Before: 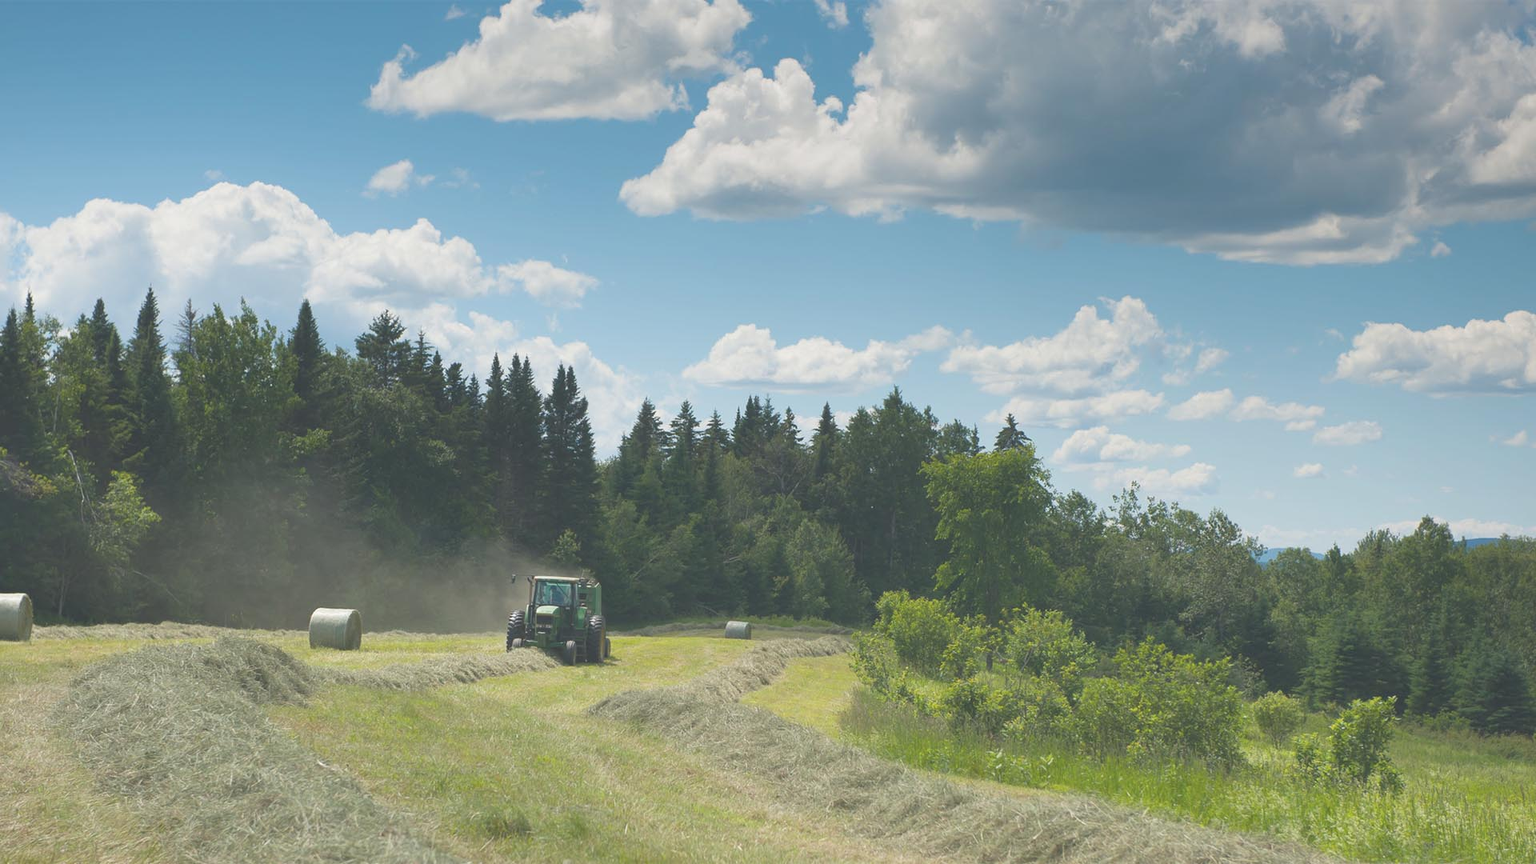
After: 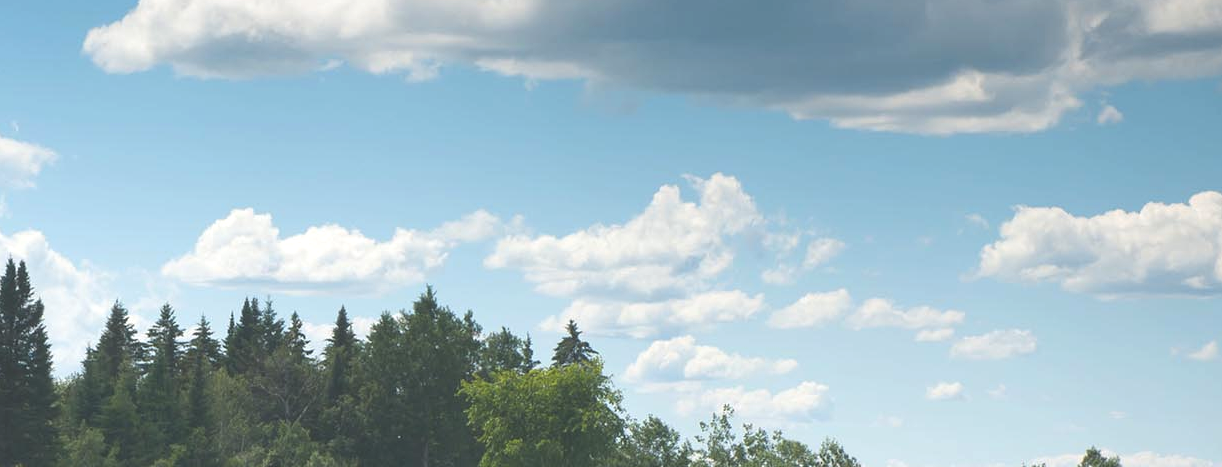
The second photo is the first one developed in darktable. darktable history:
crop: left 36.005%, top 18.293%, right 0.31%, bottom 38.444%
tone equalizer: -8 EV -0.417 EV, -7 EV -0.389 EV, -6 EV -0.333 EV, -5 EV -0.222 EV, -3 EV 0.222 EV, -2 EV 0.333 EV, -1 EV 0.389 EV, +0 EV 0.417 EV, edges refinement/feathering 500, mask exposure compensation -1.57 EV, preserve details no
